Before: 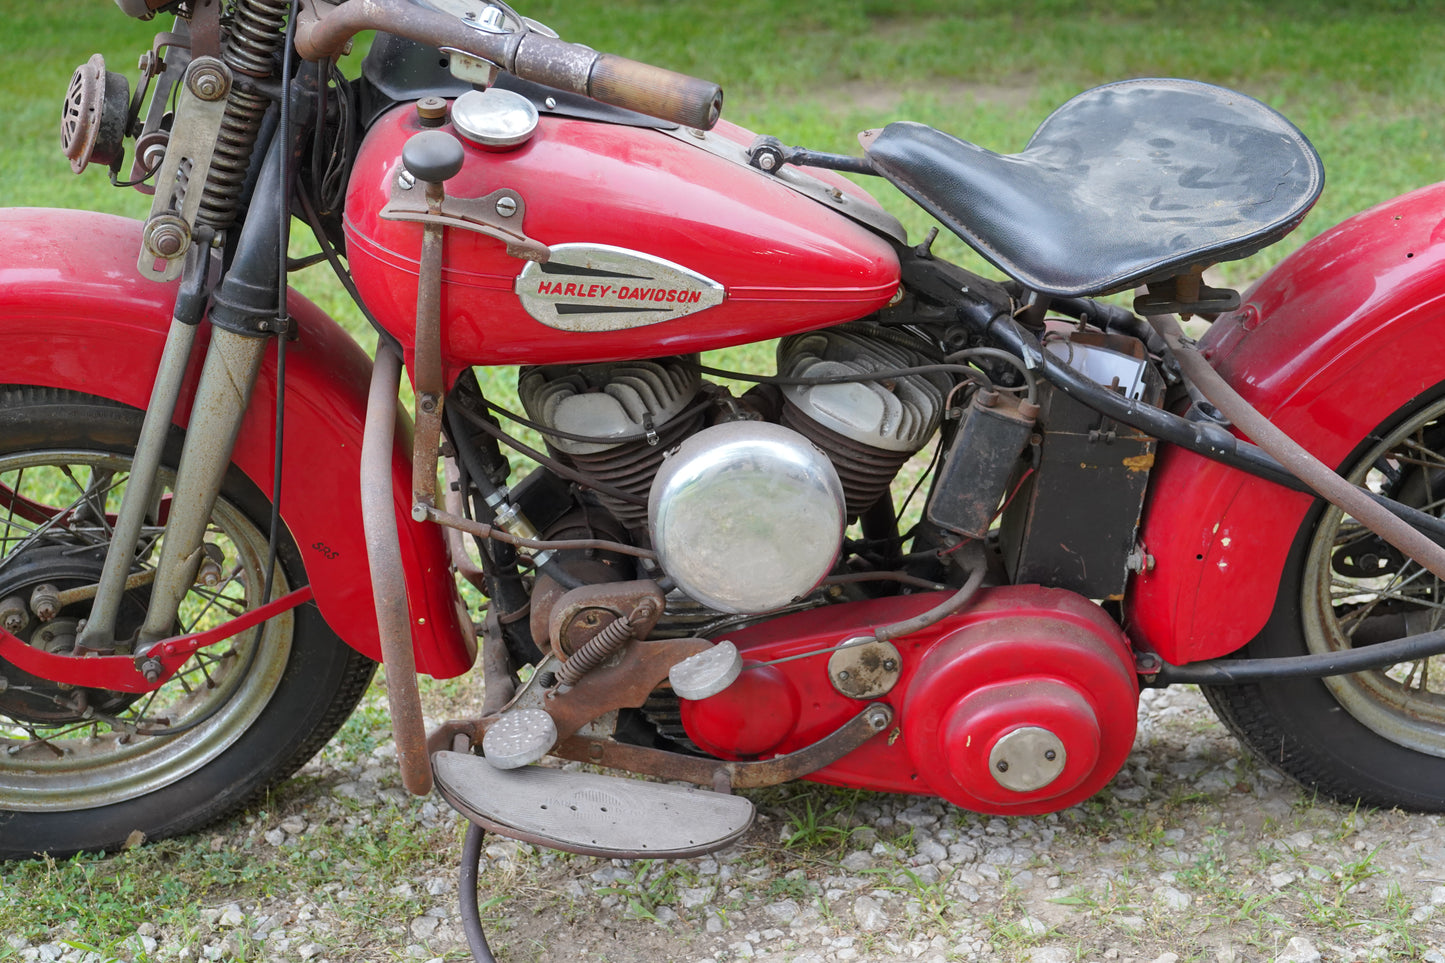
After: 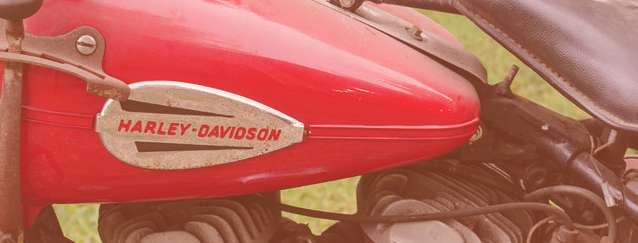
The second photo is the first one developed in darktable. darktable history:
crop: left 29.084%, top 16.853%, right 26.75%, bottom 57.834%
color correction: highlights a* 9.42, highlights b* 8.96, shadows a* 39.5, shadows b* 39.32, saturation 0.825
shadows and highlights: on, module defaults
local contrast: detail 110%
exposure: black level correction -0.061, exposure -0.049 EV, compensate highlight preservation false
